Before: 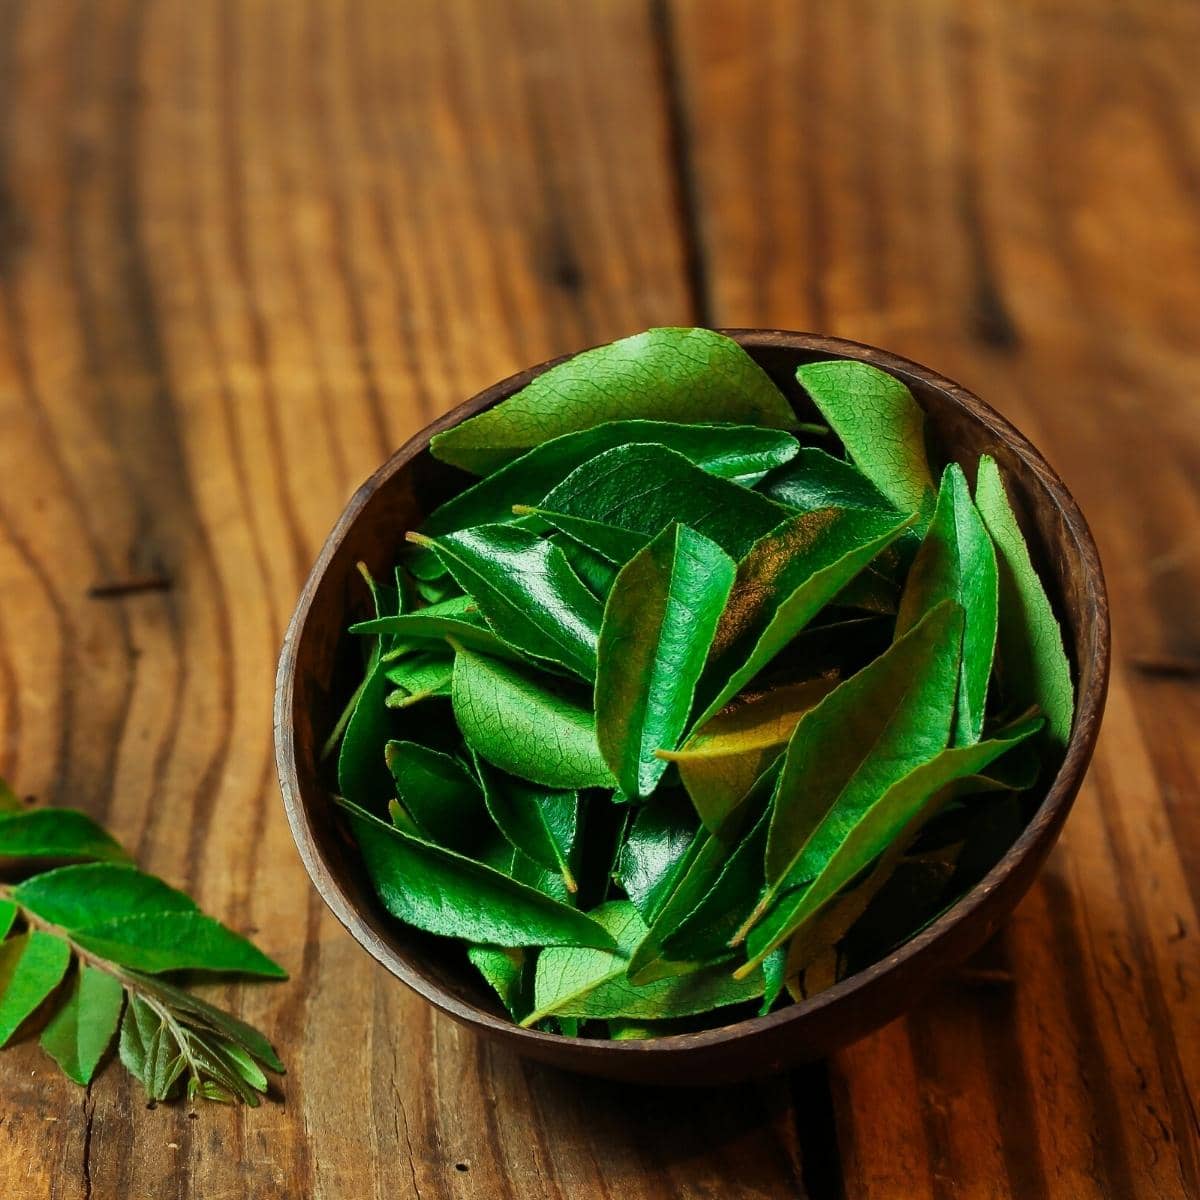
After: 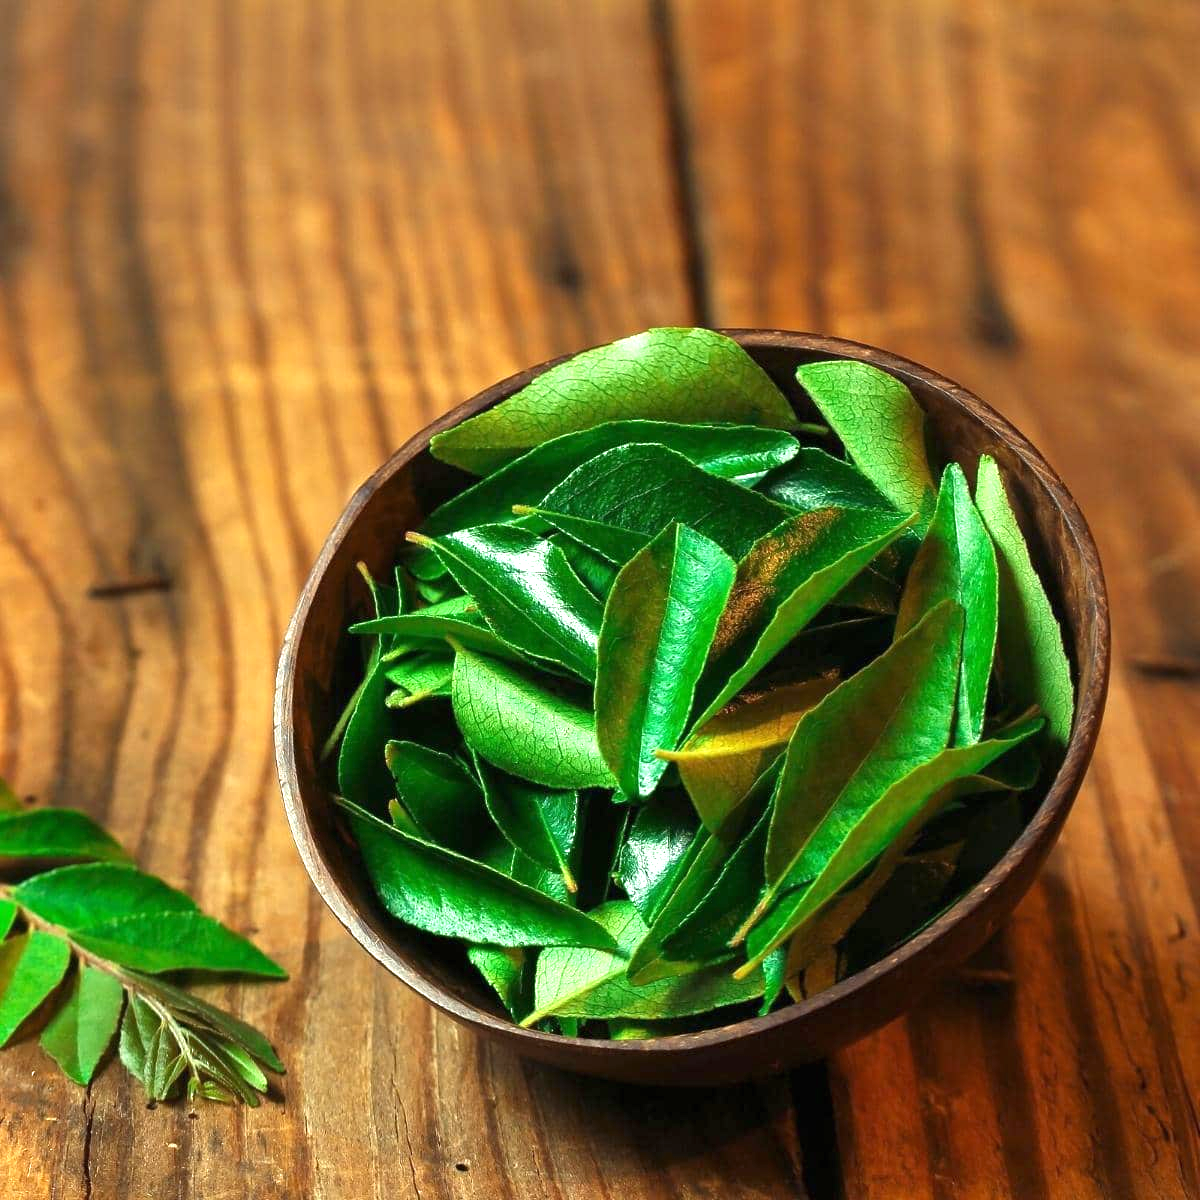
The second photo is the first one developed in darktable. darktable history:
exposure: black level correction 0, exposure 1 EV, compensate exposure bias true, compensate highlight preservation false
tone curve: curves: ch0 [(0, 0) (0.077, 0.082) (0.765, 0.73) (1, 1)]
